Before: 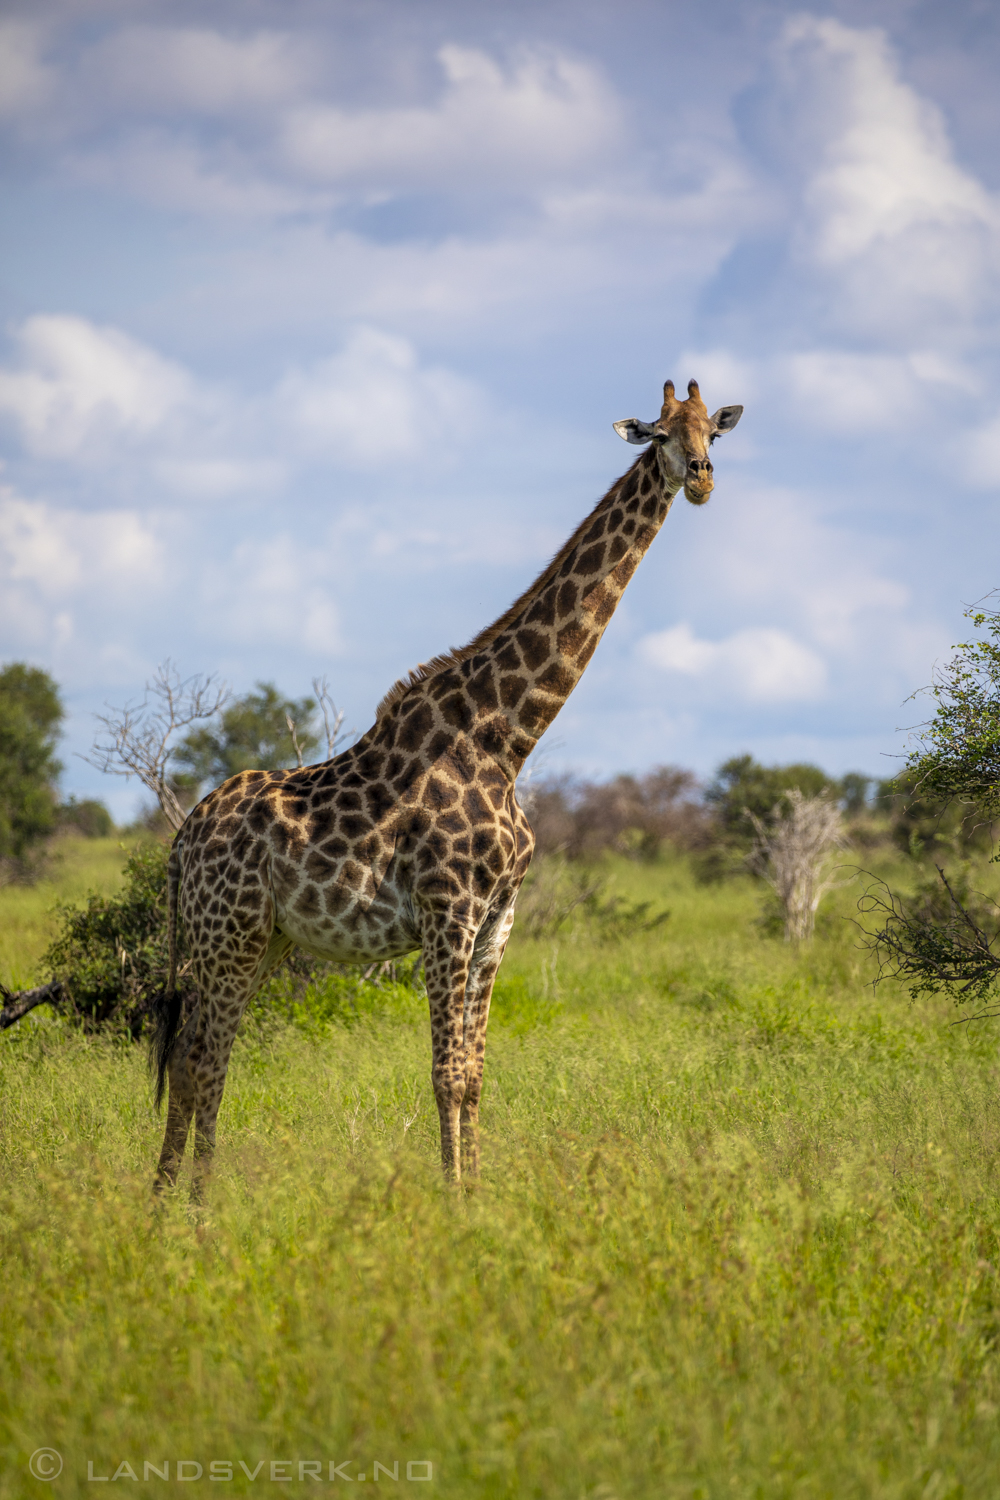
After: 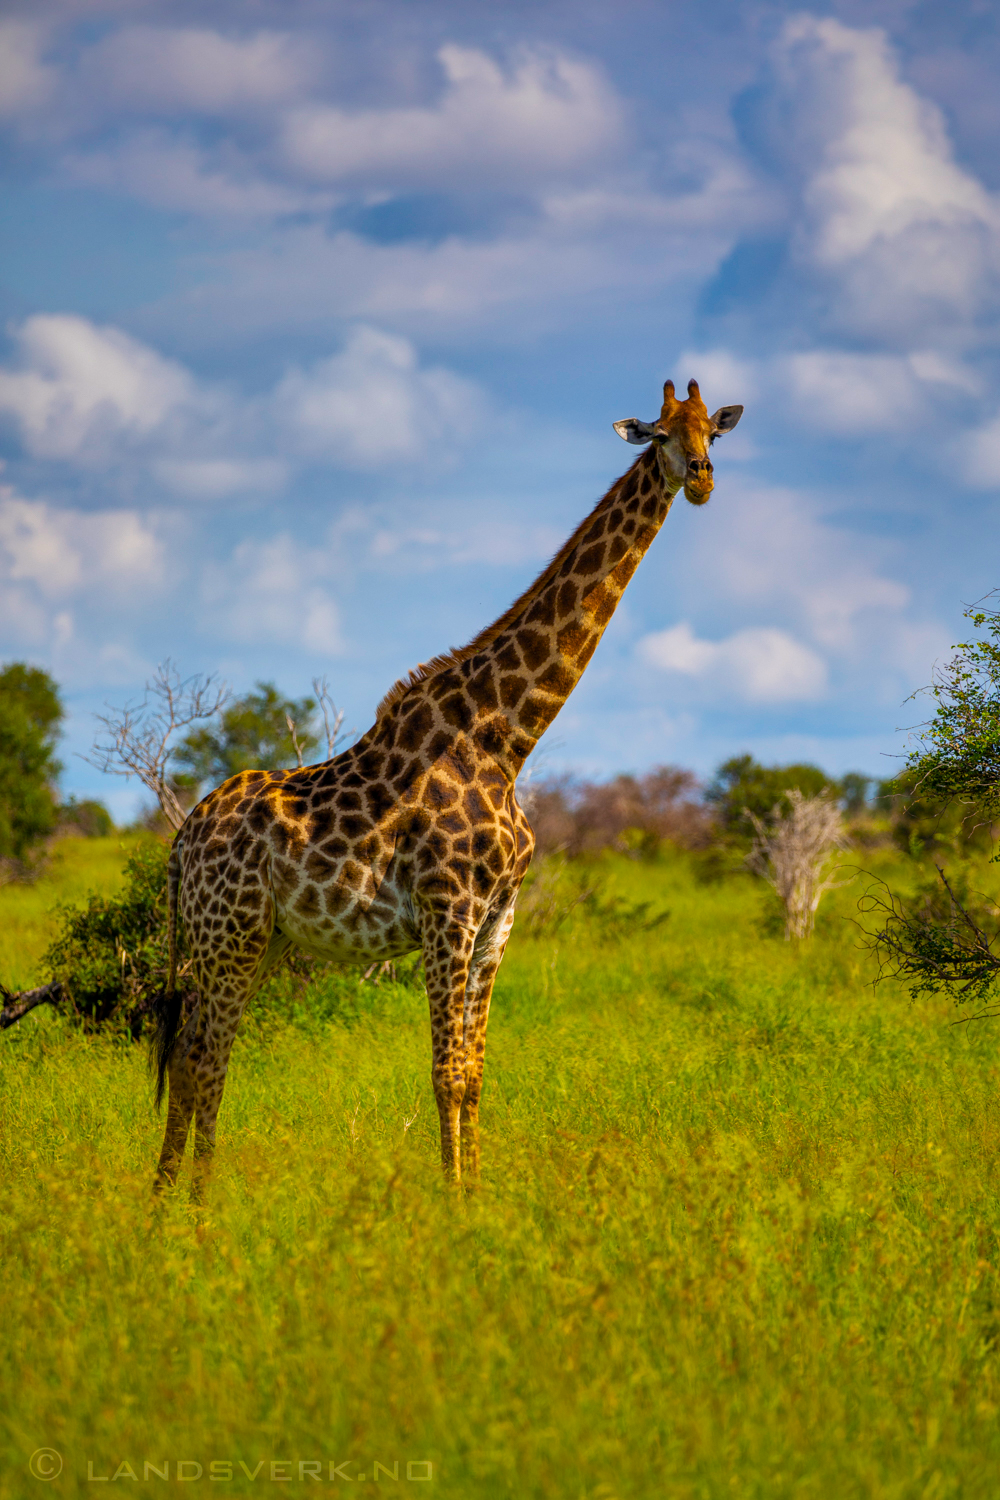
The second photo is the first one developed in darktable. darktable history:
color balance rgb: linear chroma grading › global chroma 14.363%, perceptual saturation grading › global saturation 31.199%
shadows and highlights: white point adjustment -3.77, highlights -63.32, soften with gaussian
